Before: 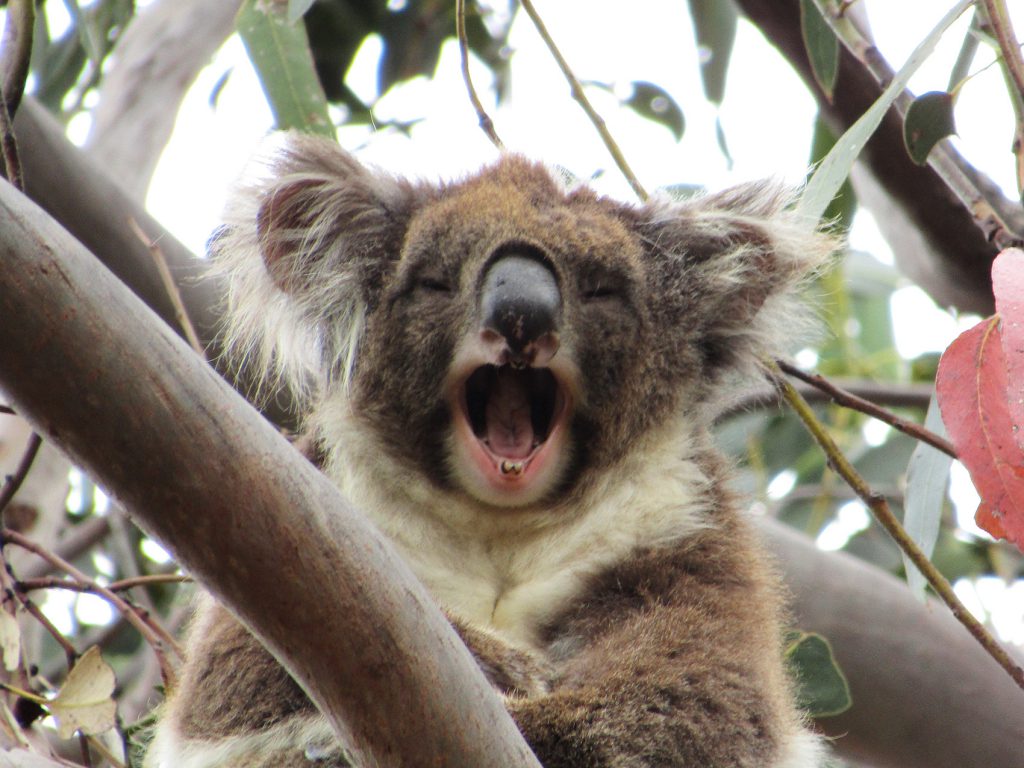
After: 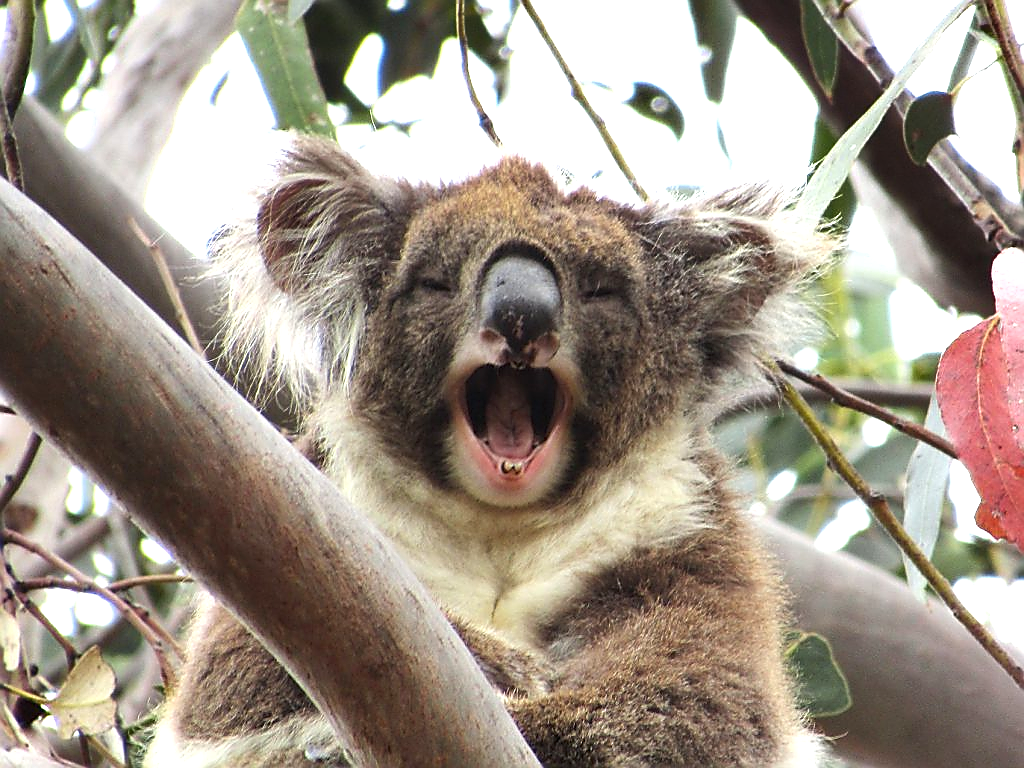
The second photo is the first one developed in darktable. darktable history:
exposure: exposure 0.574 EV, compensate highlight preservation false
shadows and highlights: soften with gaussian
sharpen: radius 1.4, amount 1.25, threshold 0.7
